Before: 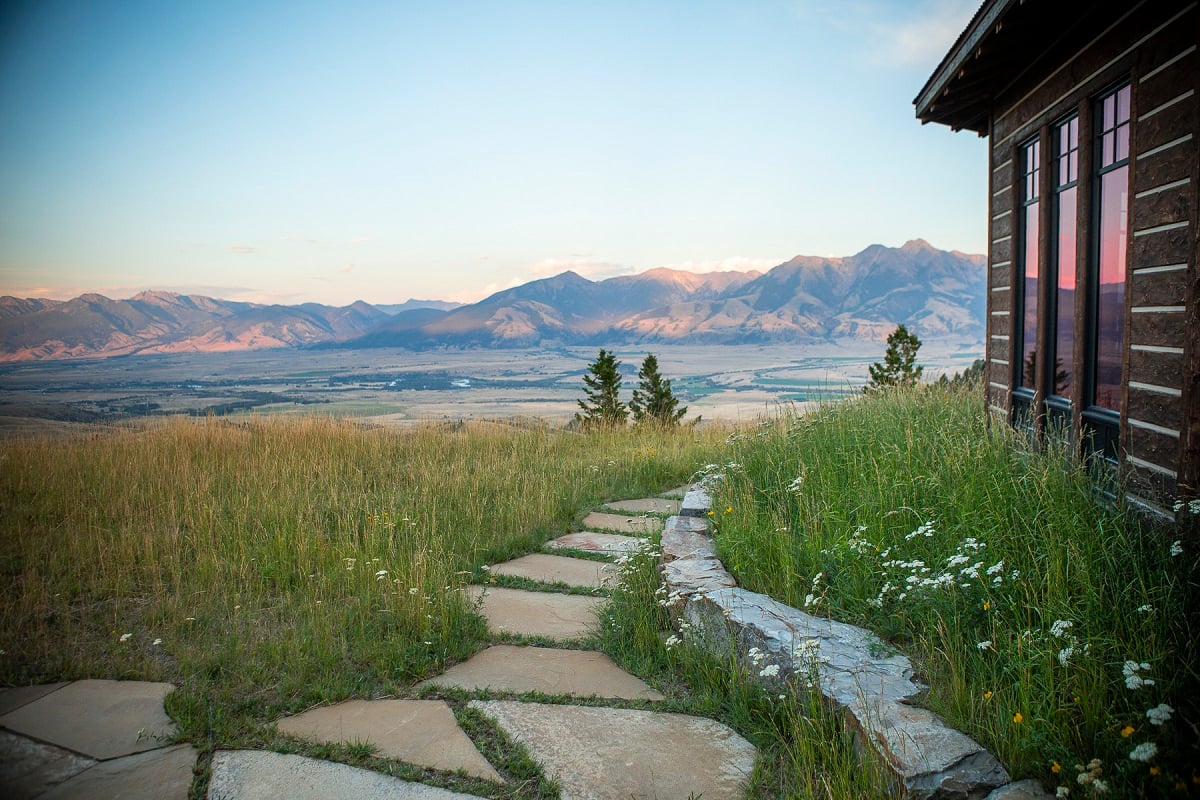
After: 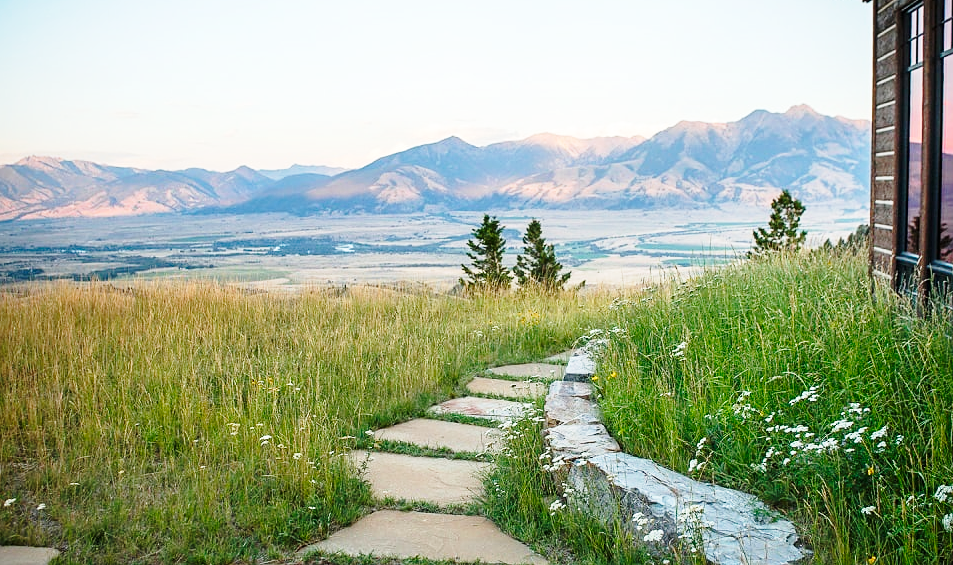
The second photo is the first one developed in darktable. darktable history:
crop: left 9.712%, top 16.928%, right 10.845%, bottom 12.332%
base curve: curves: ch0 [(0, 0) (0.028, 0.03) (0.121, 0.232) (0.46, 0.748) (0.859, 0.968) (1, 1)], preserve colors none
sharpen: amount 0.2
